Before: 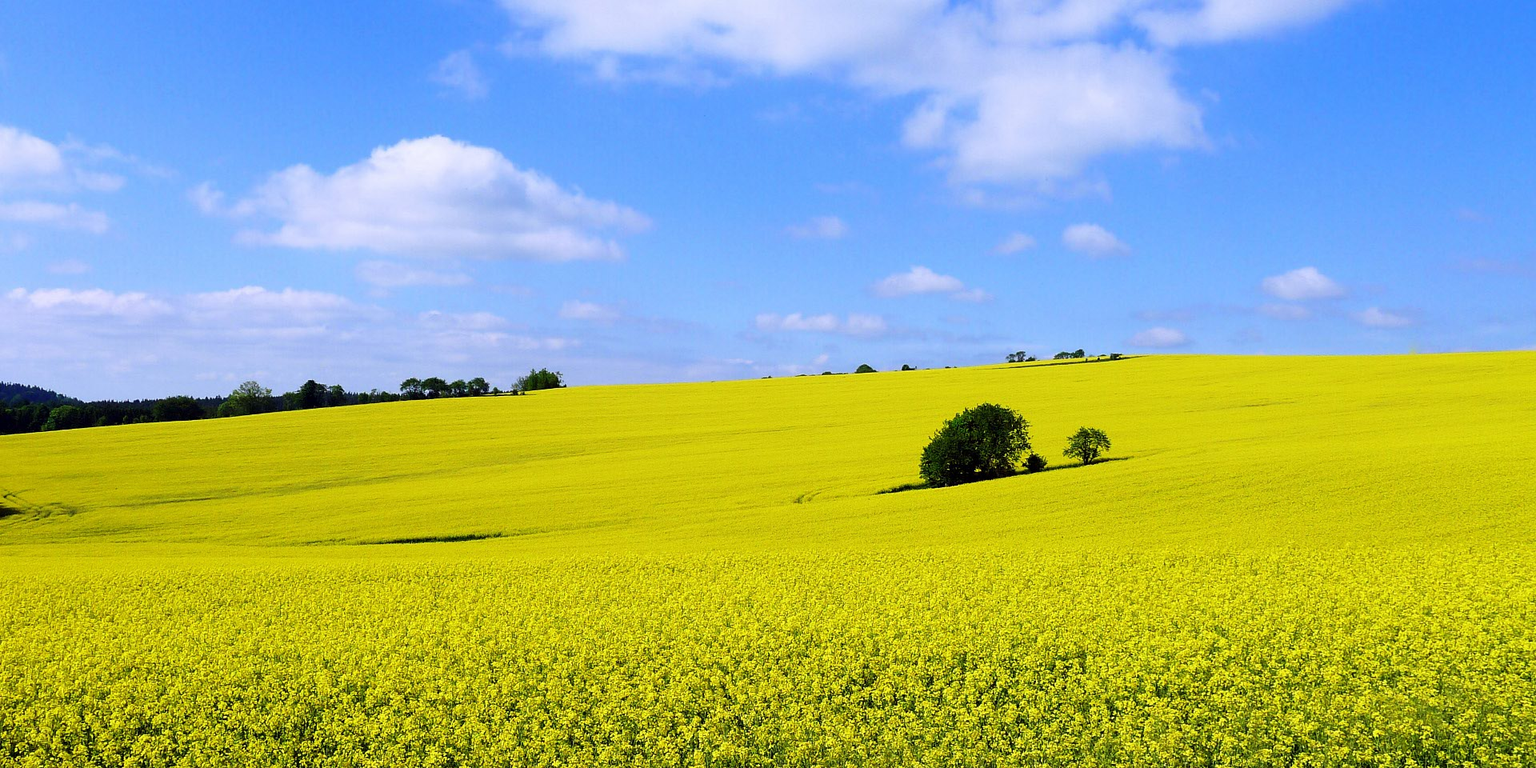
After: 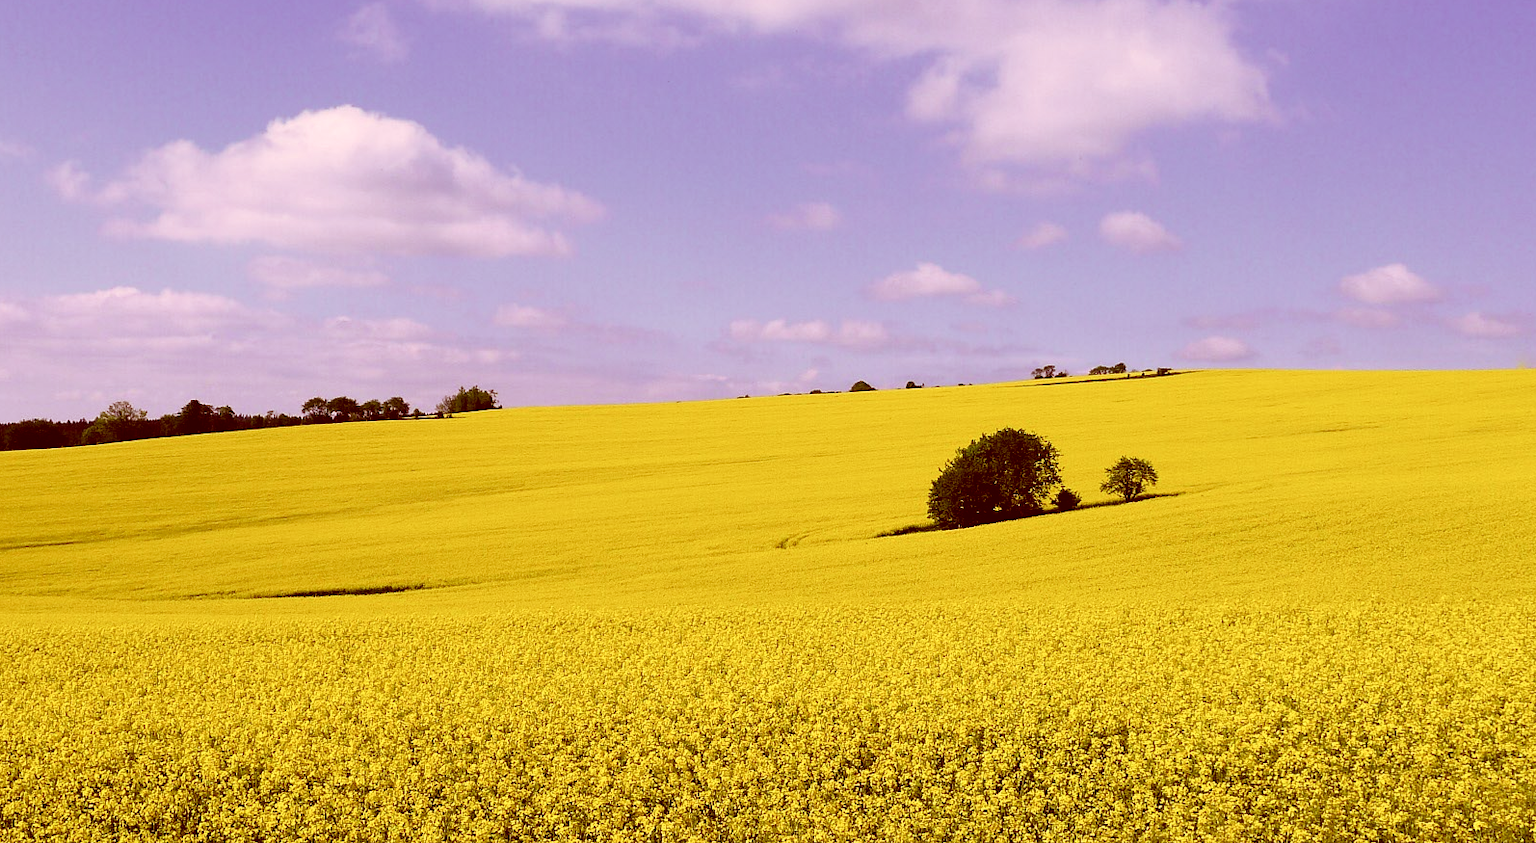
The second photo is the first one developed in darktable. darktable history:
crop: left 9.777%, top 6.334%, right 7.181%, bottom 2.491%
color correction: highlights a* 9.52, highlights b* 8.96, shadows a* 39.29, shadows b* 39.95, saturation 0.813
